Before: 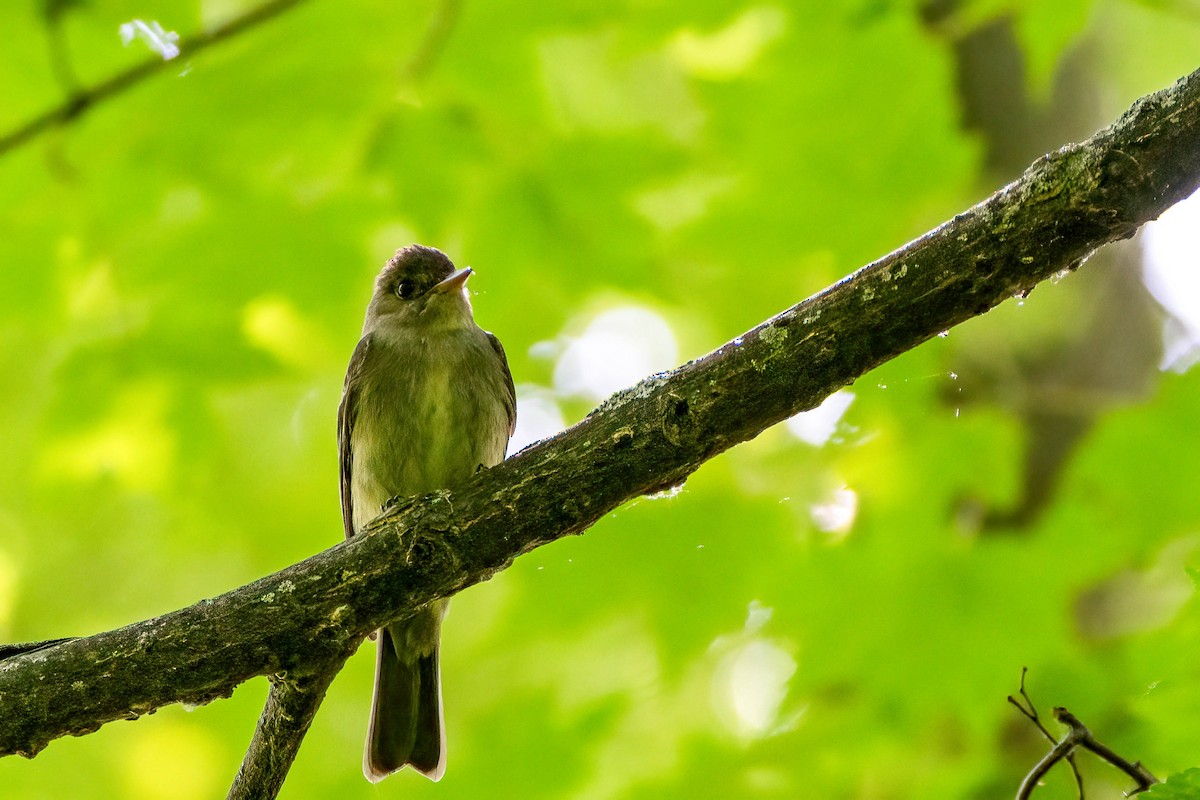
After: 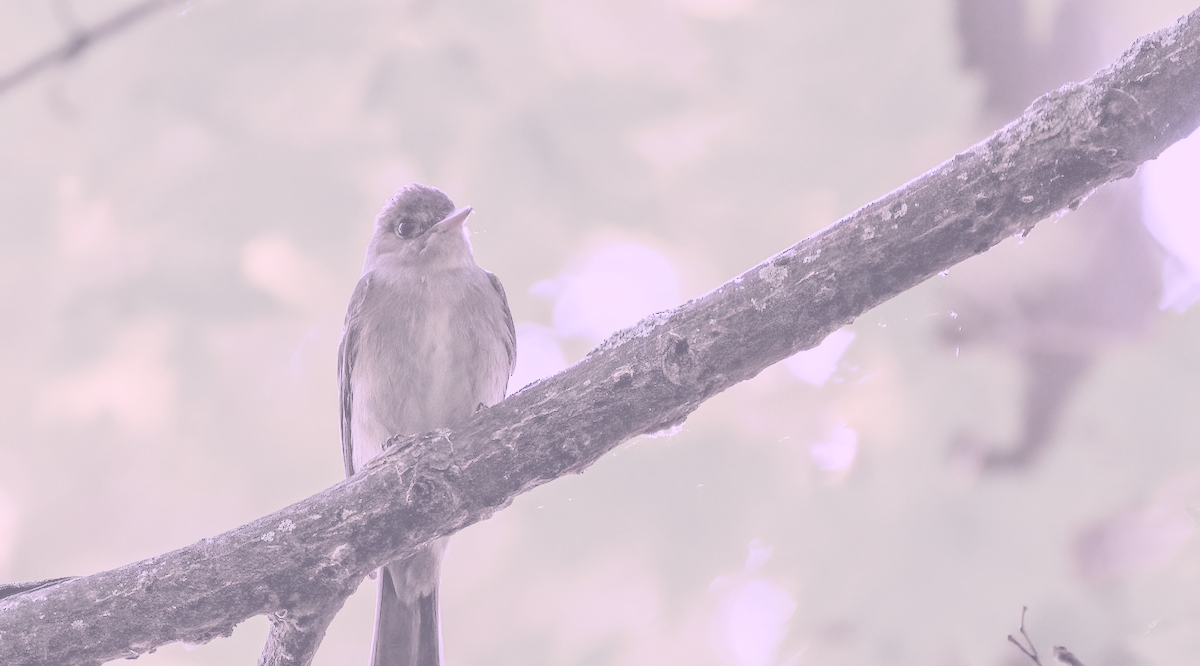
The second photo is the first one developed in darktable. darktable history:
crop: top 7.625%, bottom 8.027%
contrast brightness saturation: contrast -0.32, brightness 0.75, saturation -0.78
color correction: highlights a* 15.46, highlights b* -20.56
